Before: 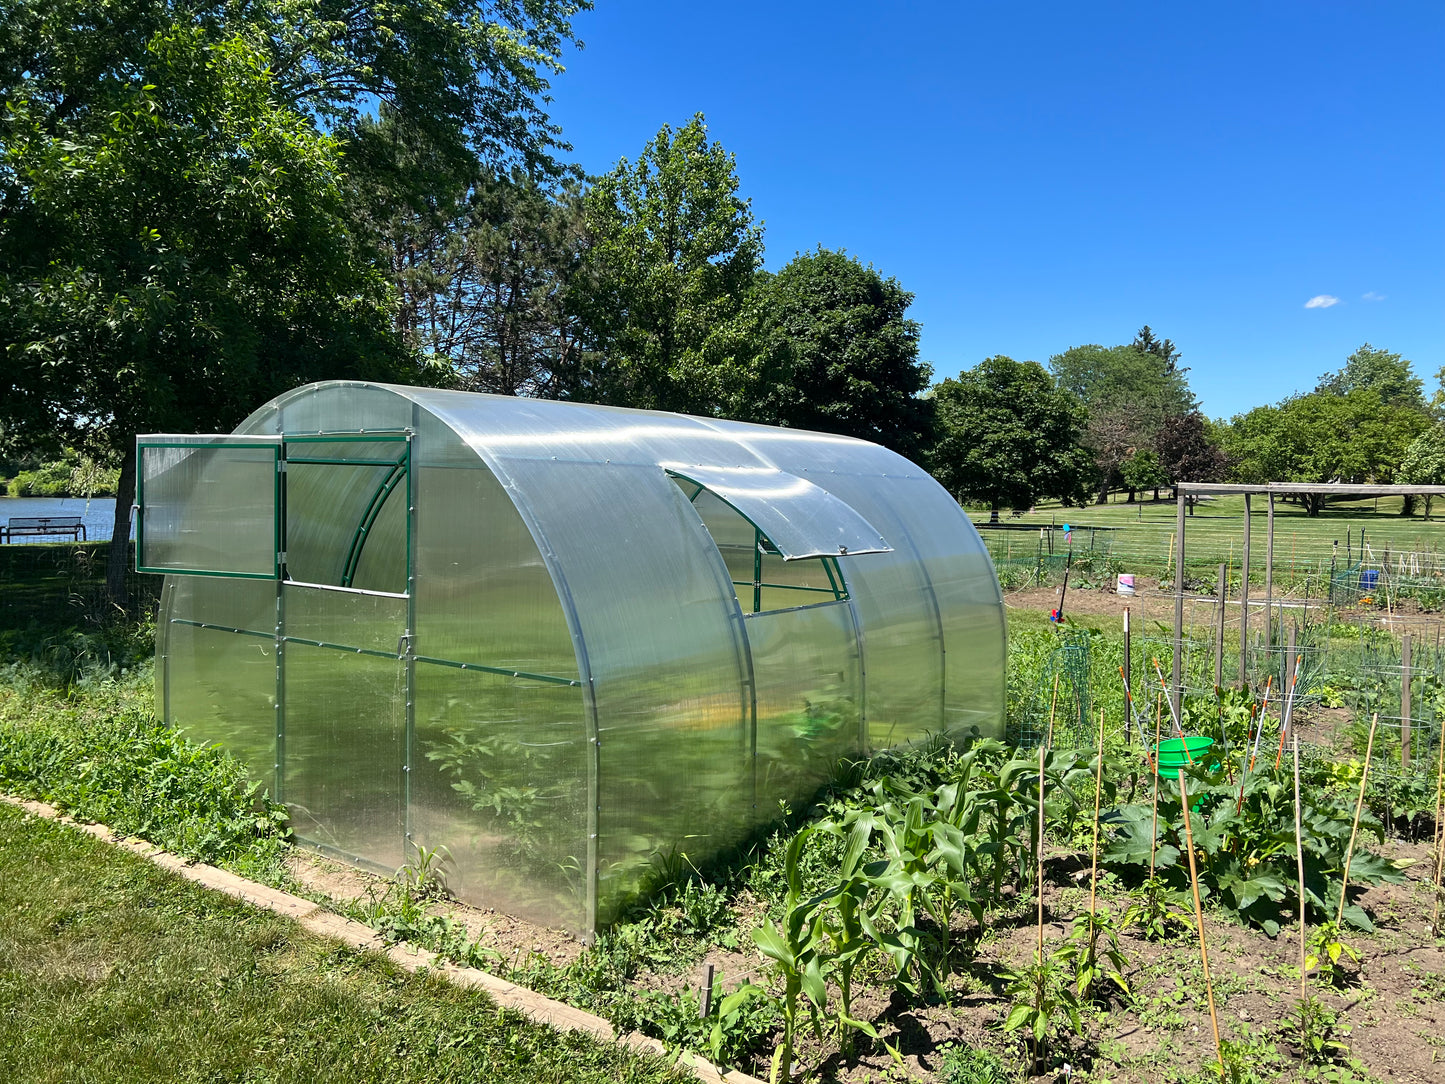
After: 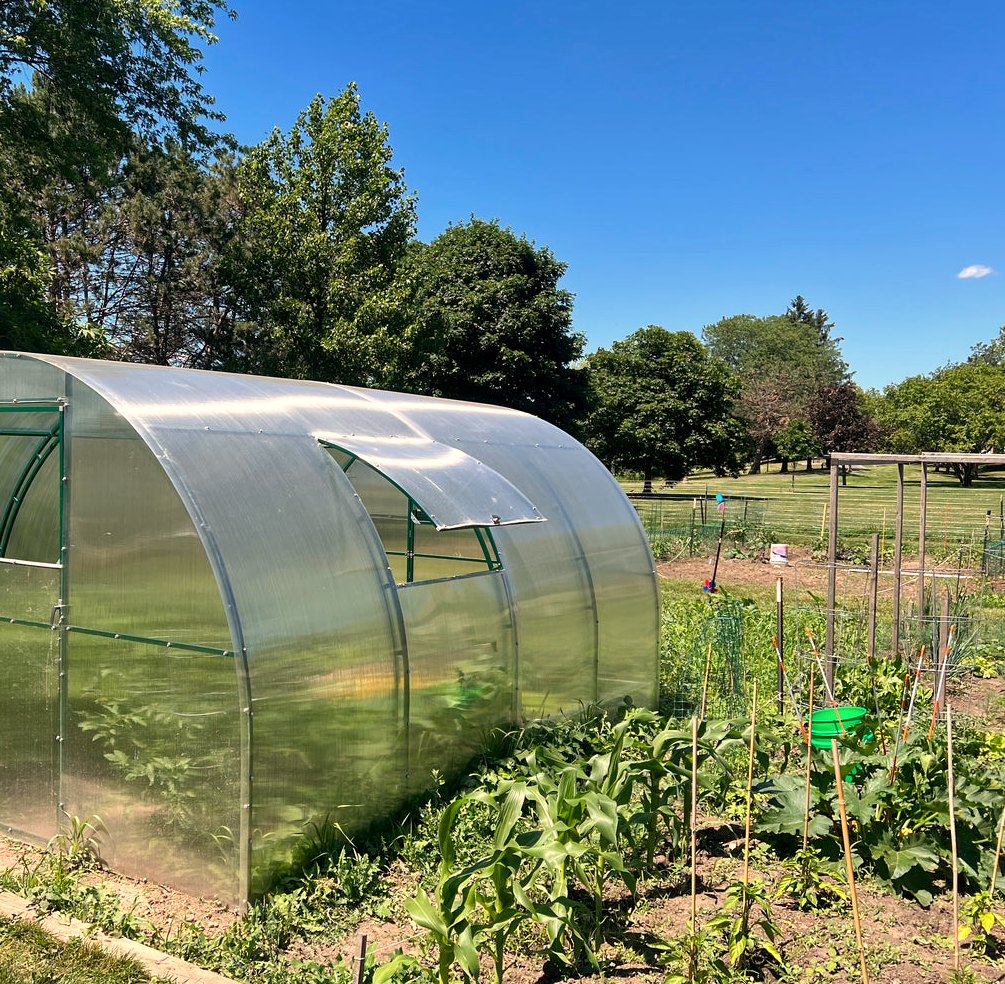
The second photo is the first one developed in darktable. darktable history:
white balance: red 1.127, blue 0.943
local contrast: mode bilateral grid, contrast 20, coarseness 50, detail 120%, midtone range 0.2
crop and rotate: left 24.034%, top 2.838%, right 6.406%, bottom 6.299%
